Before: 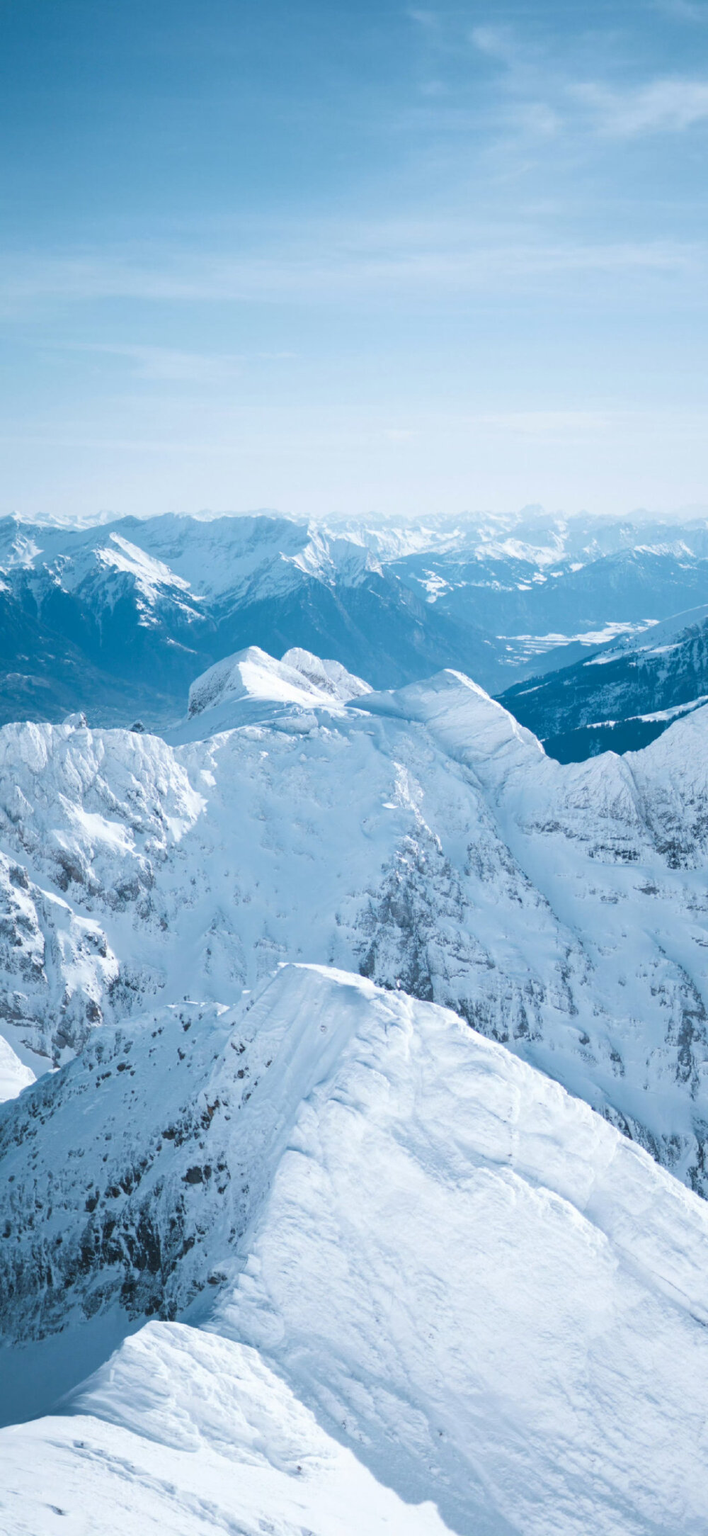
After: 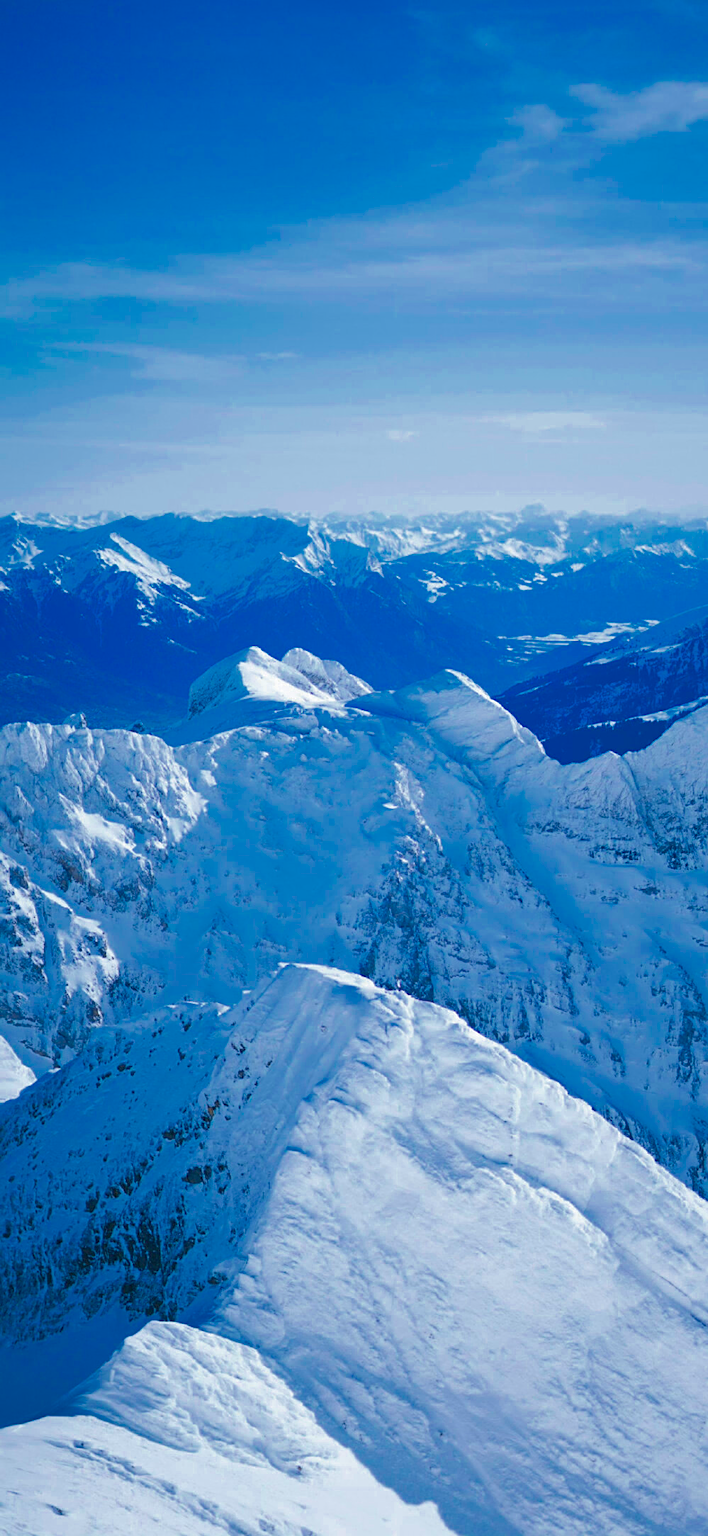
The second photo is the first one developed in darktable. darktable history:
color zones: curves: ch0 [(0, 0.553) (0.123, 0.58) (0.23, 0.419) (0.468, 0.155) (0.605, 0.132) (0.723, 0.063) (0.833, 0.172) (0.921, 0.468)]; ch1 [(0.025, 0.645) (0.229, 0.584) (0.326, 0.551) (0.537, 0.446) (0.599, 0.911) (0.708, 1) (0.805, 0.944)]; ch2 [(0.086, 0.468) (0.254, 0.464) (0.638, 0.564) (0.702, 0.592) (0.768, 0.564)]
sharpen: on, module defaults
